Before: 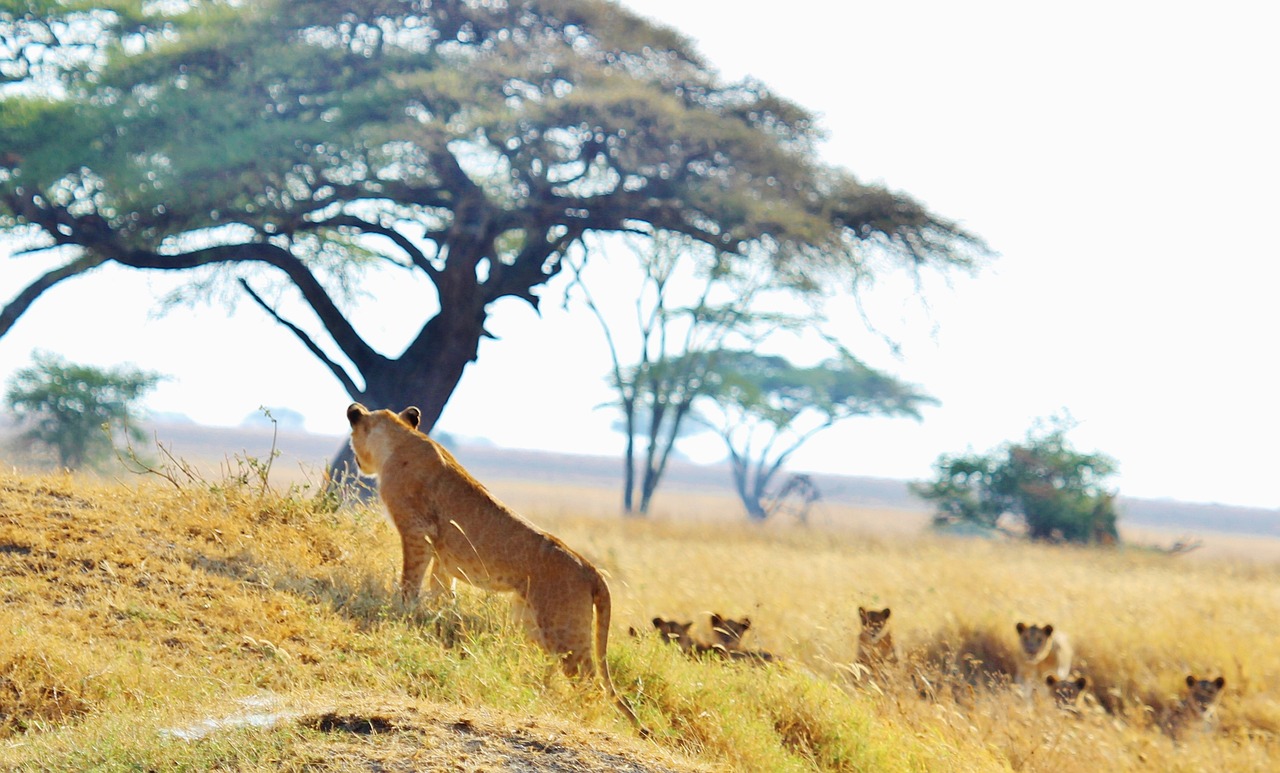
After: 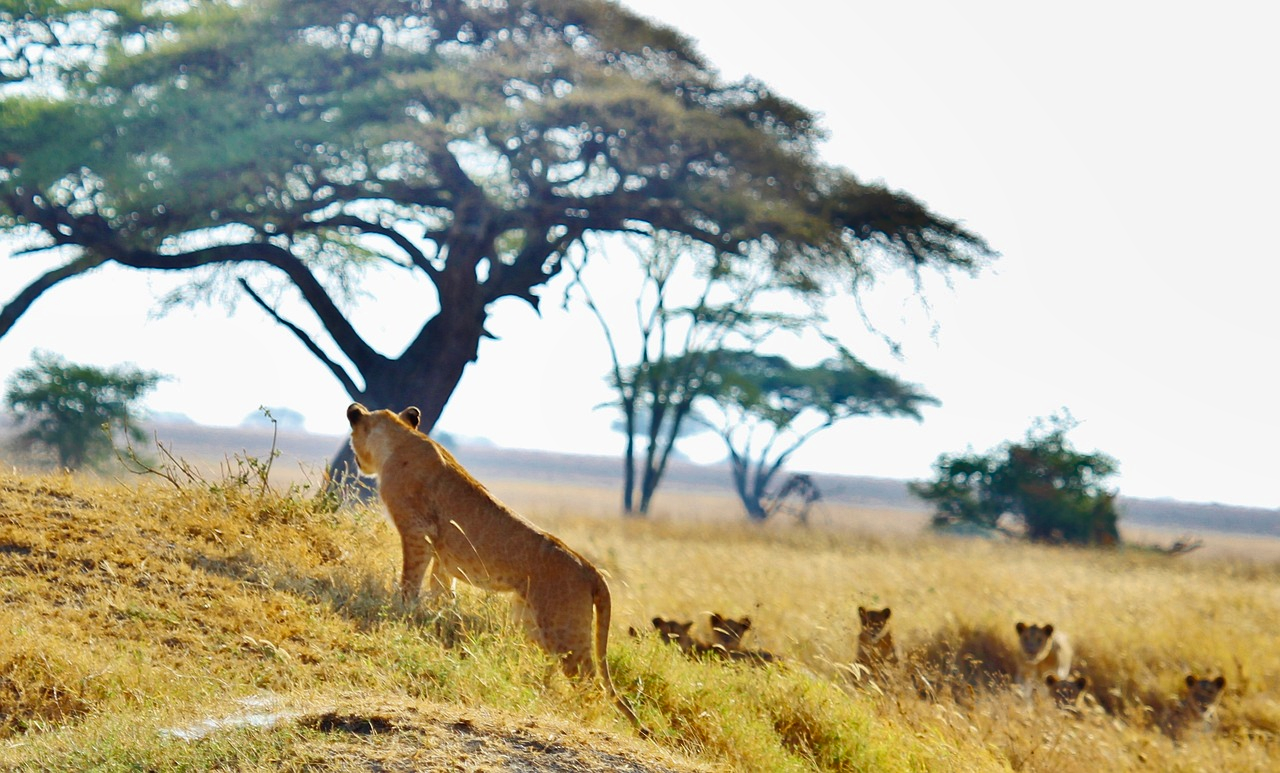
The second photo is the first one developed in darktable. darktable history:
shadows and highlights: shadows 60, highlights -60.23, soften with gaussian
